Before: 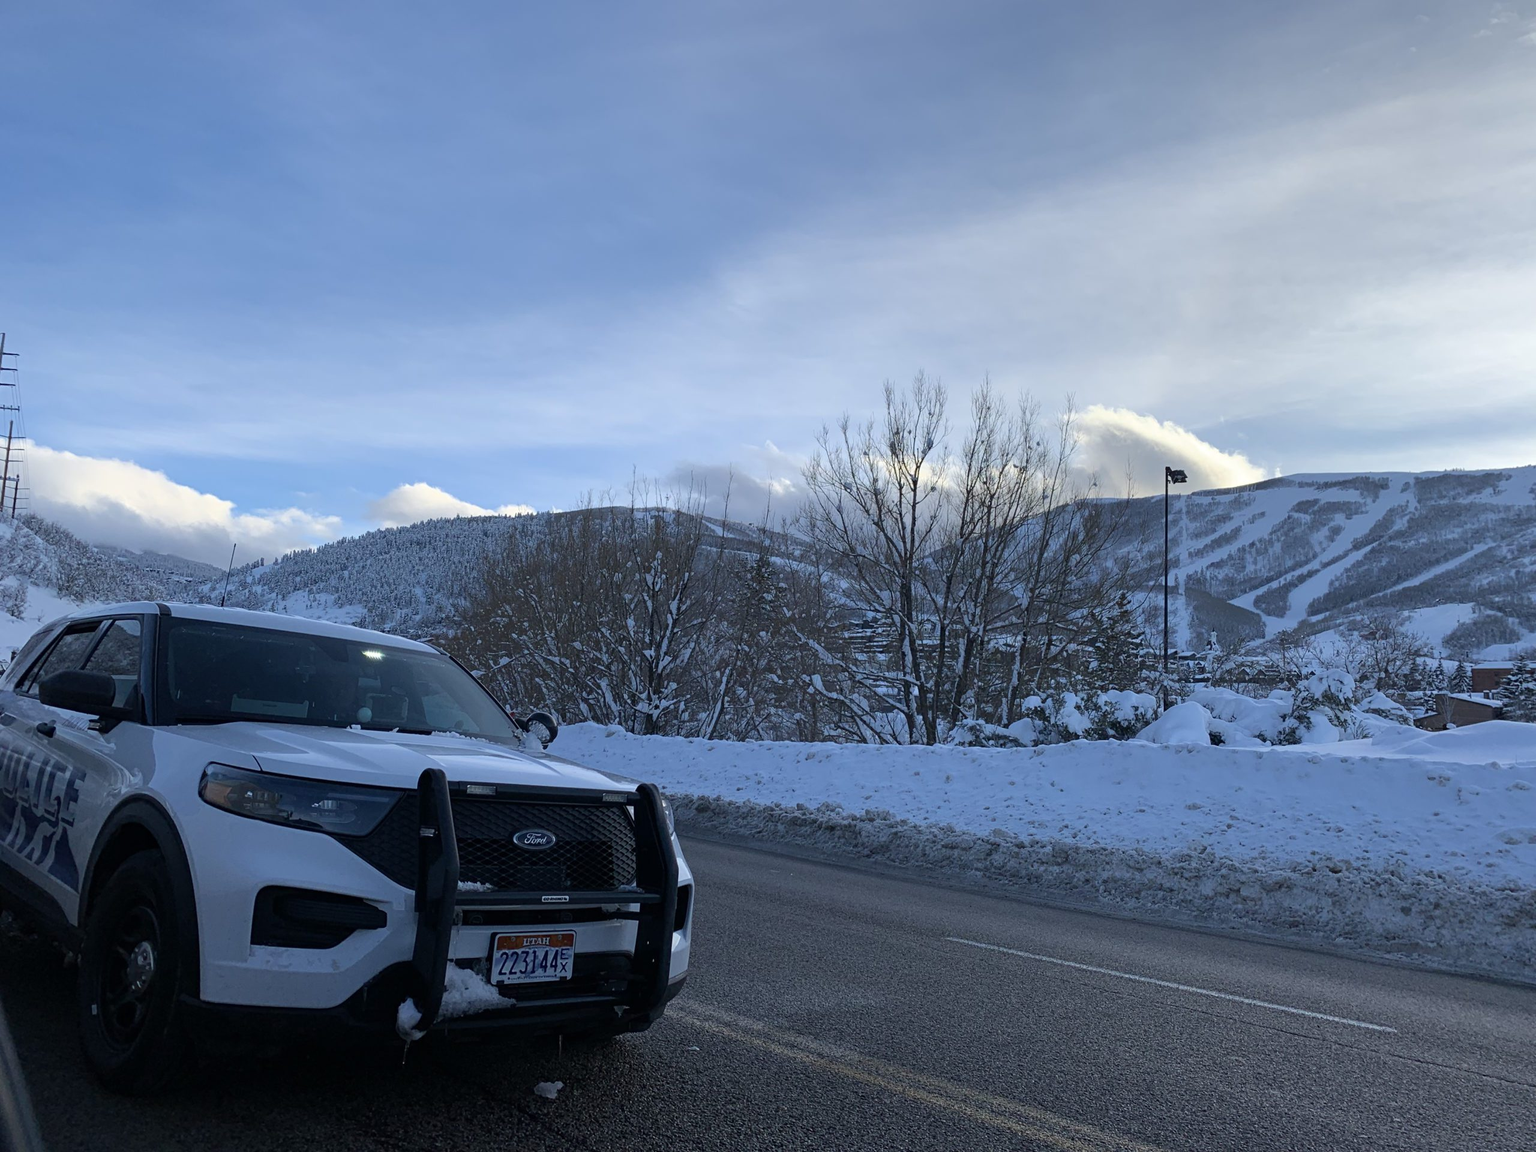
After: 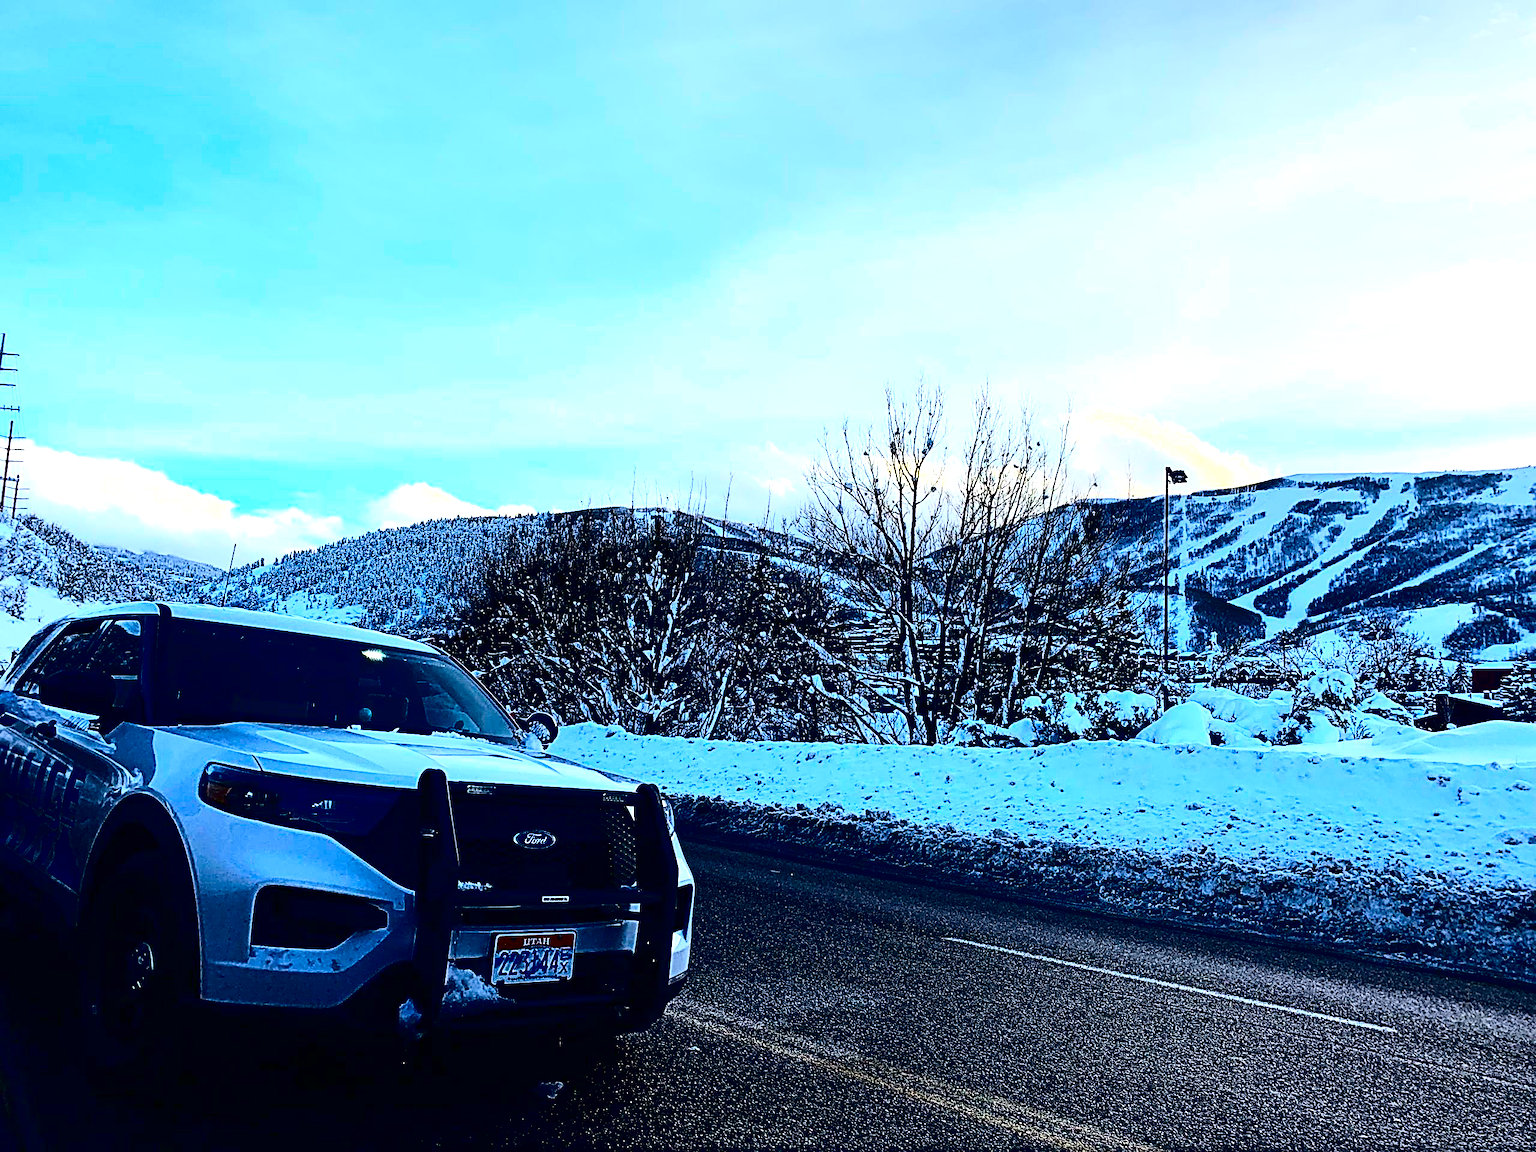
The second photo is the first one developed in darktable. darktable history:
color calibration: x 0.34, y 0.353, temperature 5207.36 K
exposure: black level correction 0, exposure 1.104 EV, compensate highlight preservation false
contrast brightness saturation: contrast 0.757, brightness -0.999, saturation 0.991
sharpen: radius 3.015, amount 0.764
